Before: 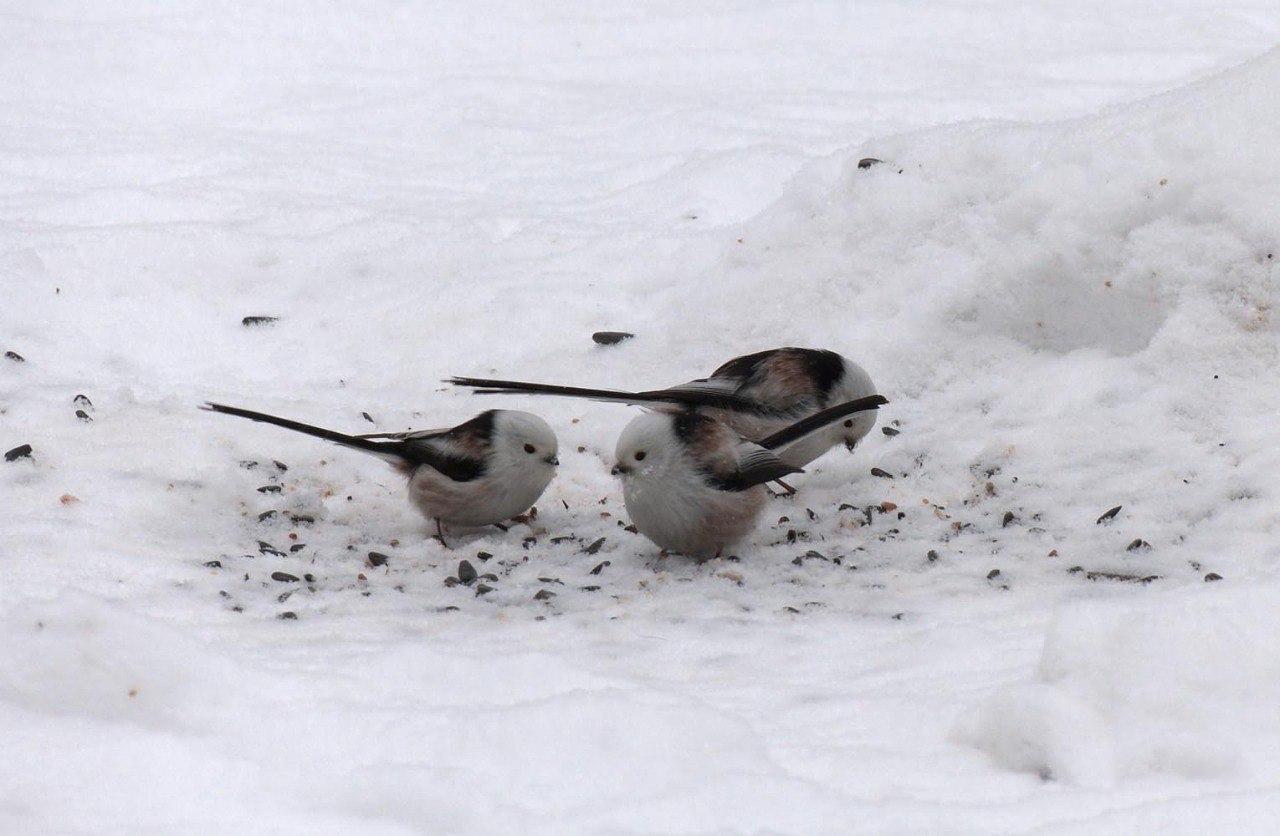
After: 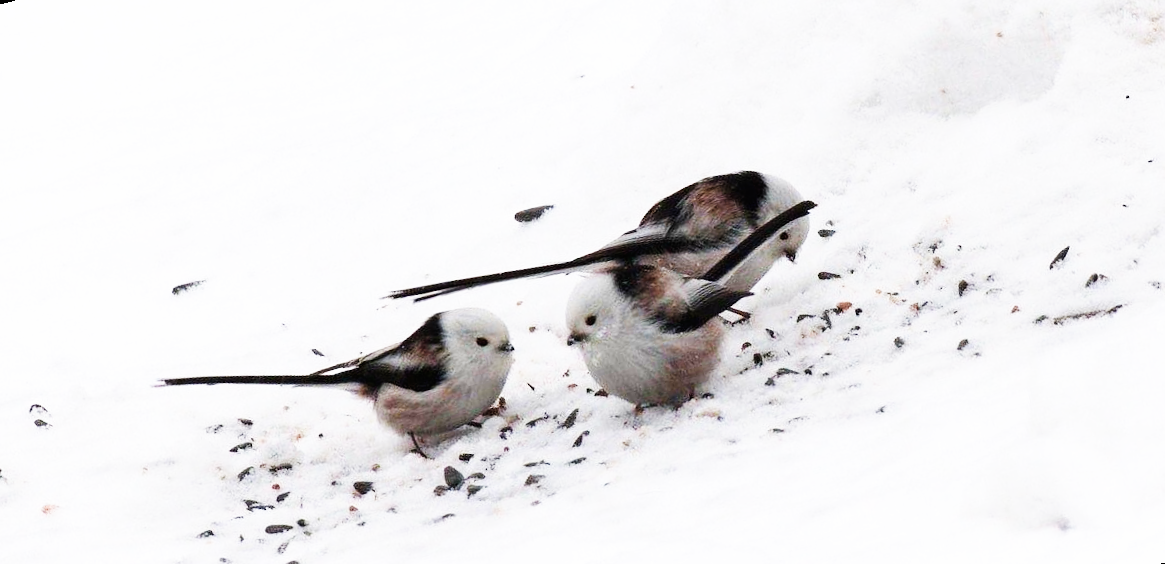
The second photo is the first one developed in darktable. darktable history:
rotate and perspective: rotation -14.8°, crop left 0.1, crop right 0.903, crop top 0.25, crop bottom 0.748
base curve: curves: ch0 [(0, 0) (0.007, 0.004) (0.027, 0.03) (0.046, 0.07) (0.207, 0.54) (0.442, 0.872) (0.673, 0.972) (1, 1)], preserve colors none
